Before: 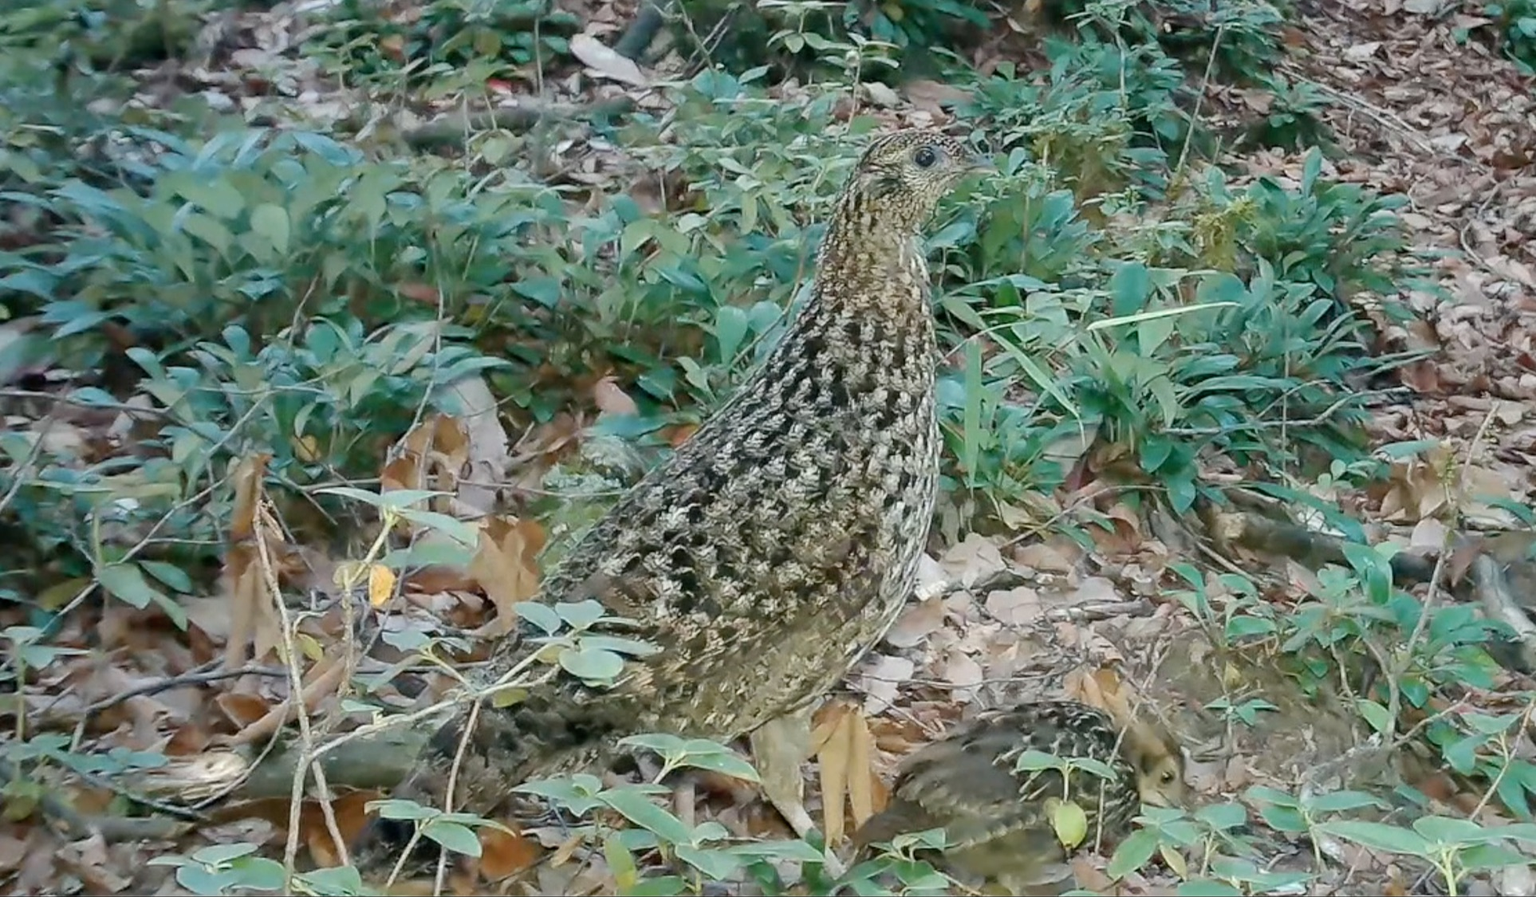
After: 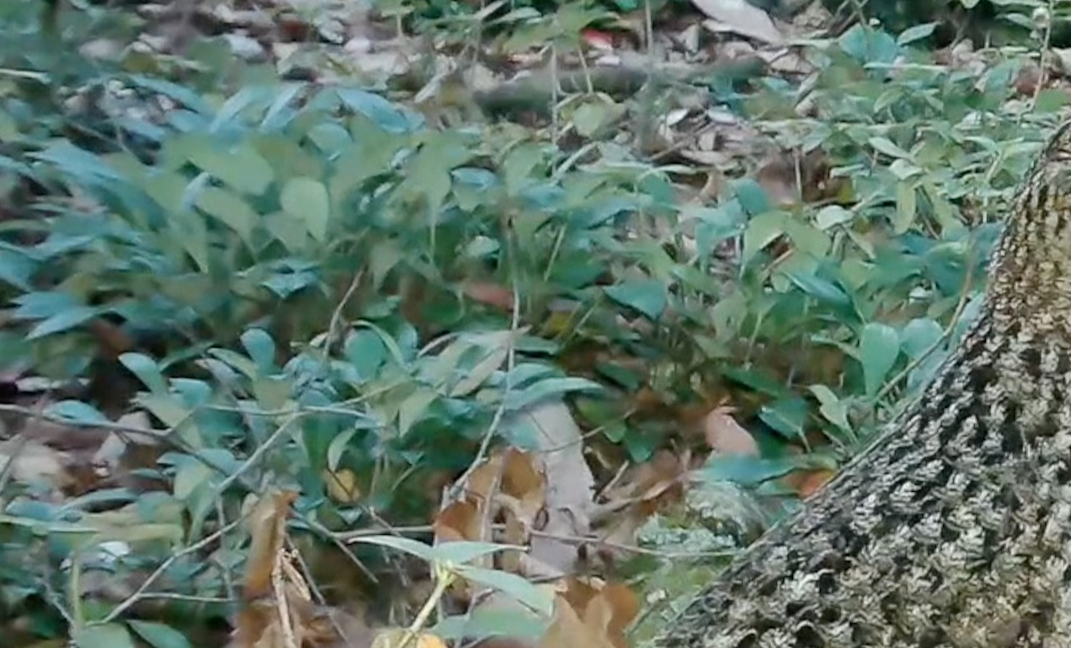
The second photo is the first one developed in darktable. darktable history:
rotate and perspective: rotation 1.72°, automatic cropping off
crop and rotate: left 3.047%, top 7.509%, right 42.236%, bottom 37.598%
shadows and highlights: soften with gaussian
